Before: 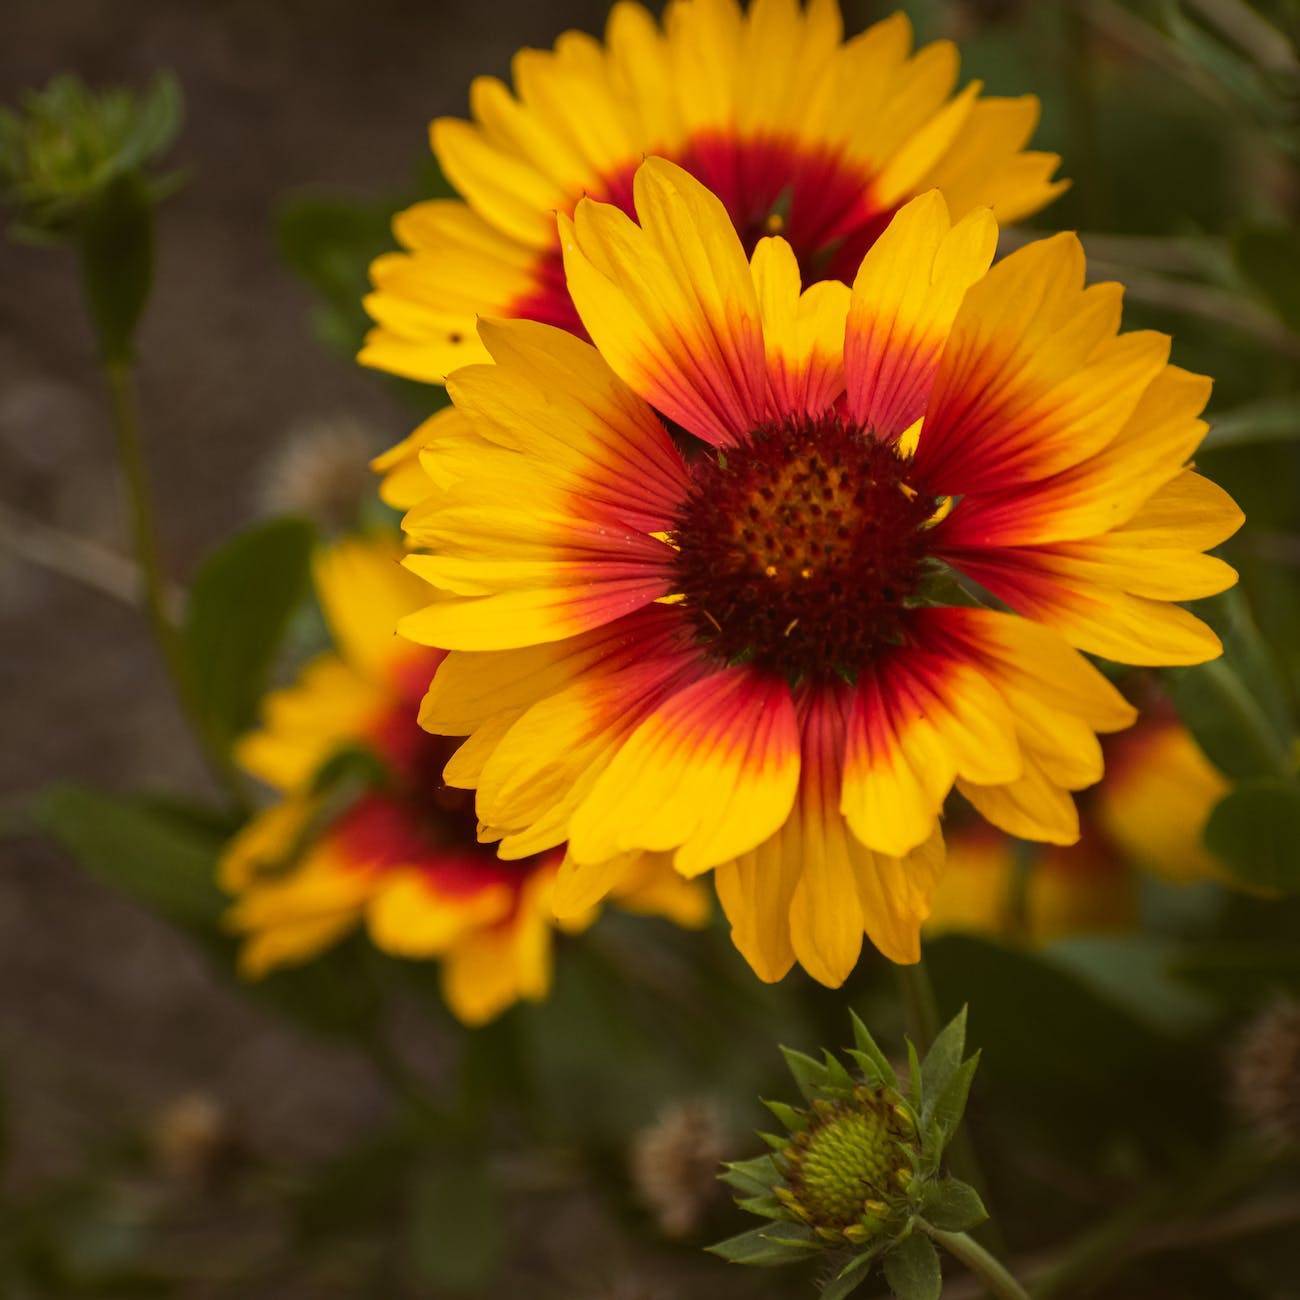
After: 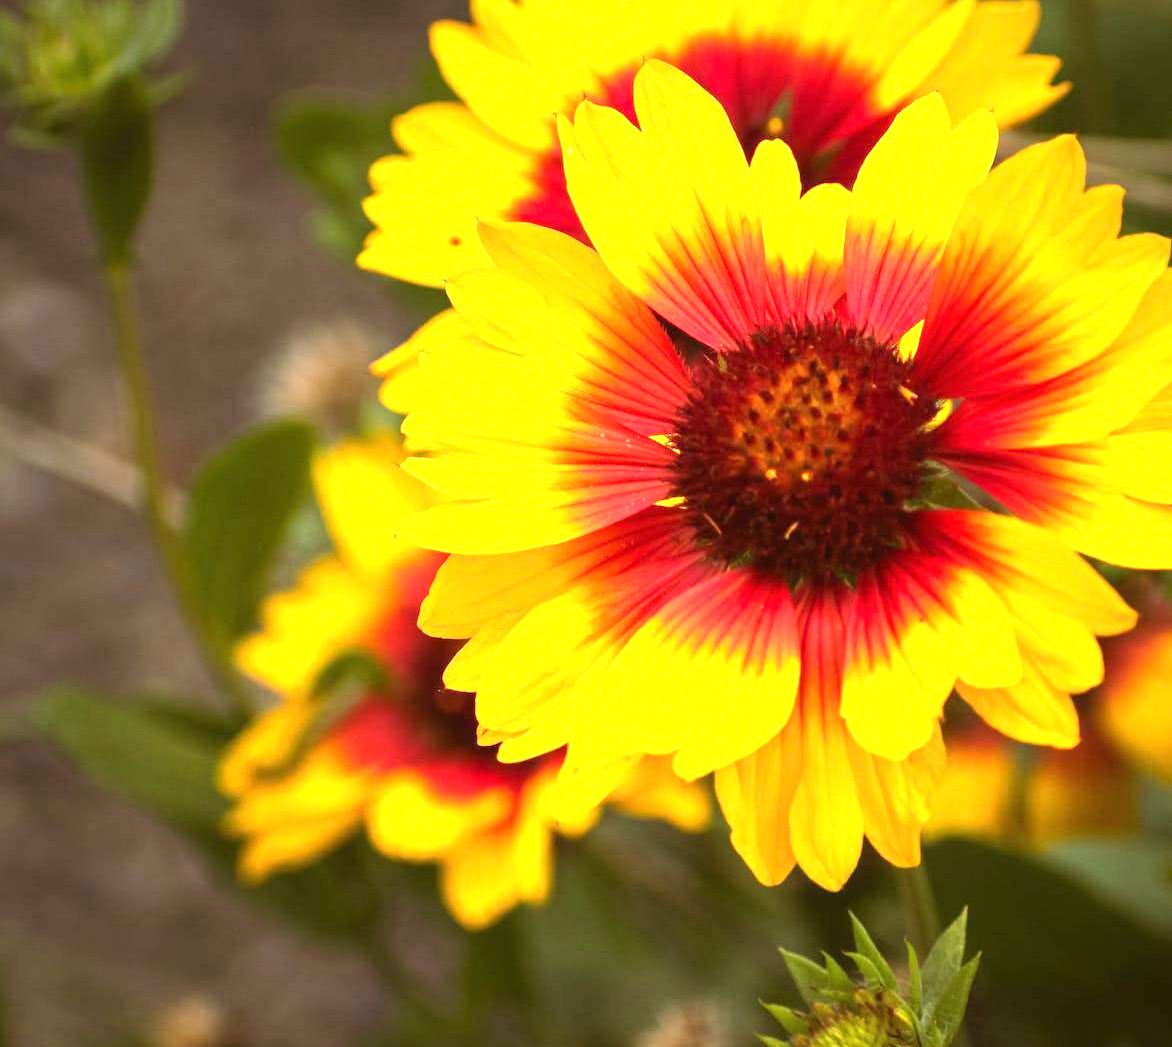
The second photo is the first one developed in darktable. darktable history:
crop: top 7.474%, right 9.844%, bottom 11.942%
exposure: black level correction 0, exposure 1.2 EV, compensate highlight preservation false
tone equalizer: -8 EV -0.41 EV, -7 EV -0.367 EV, -6 EV -0.299 EV, -5 EV -0.25 EV, -3 EV 0.211 EV, -2 EV 0.354 EV, -1 EV 0.405 EV, +0 EV 0.429 EV
